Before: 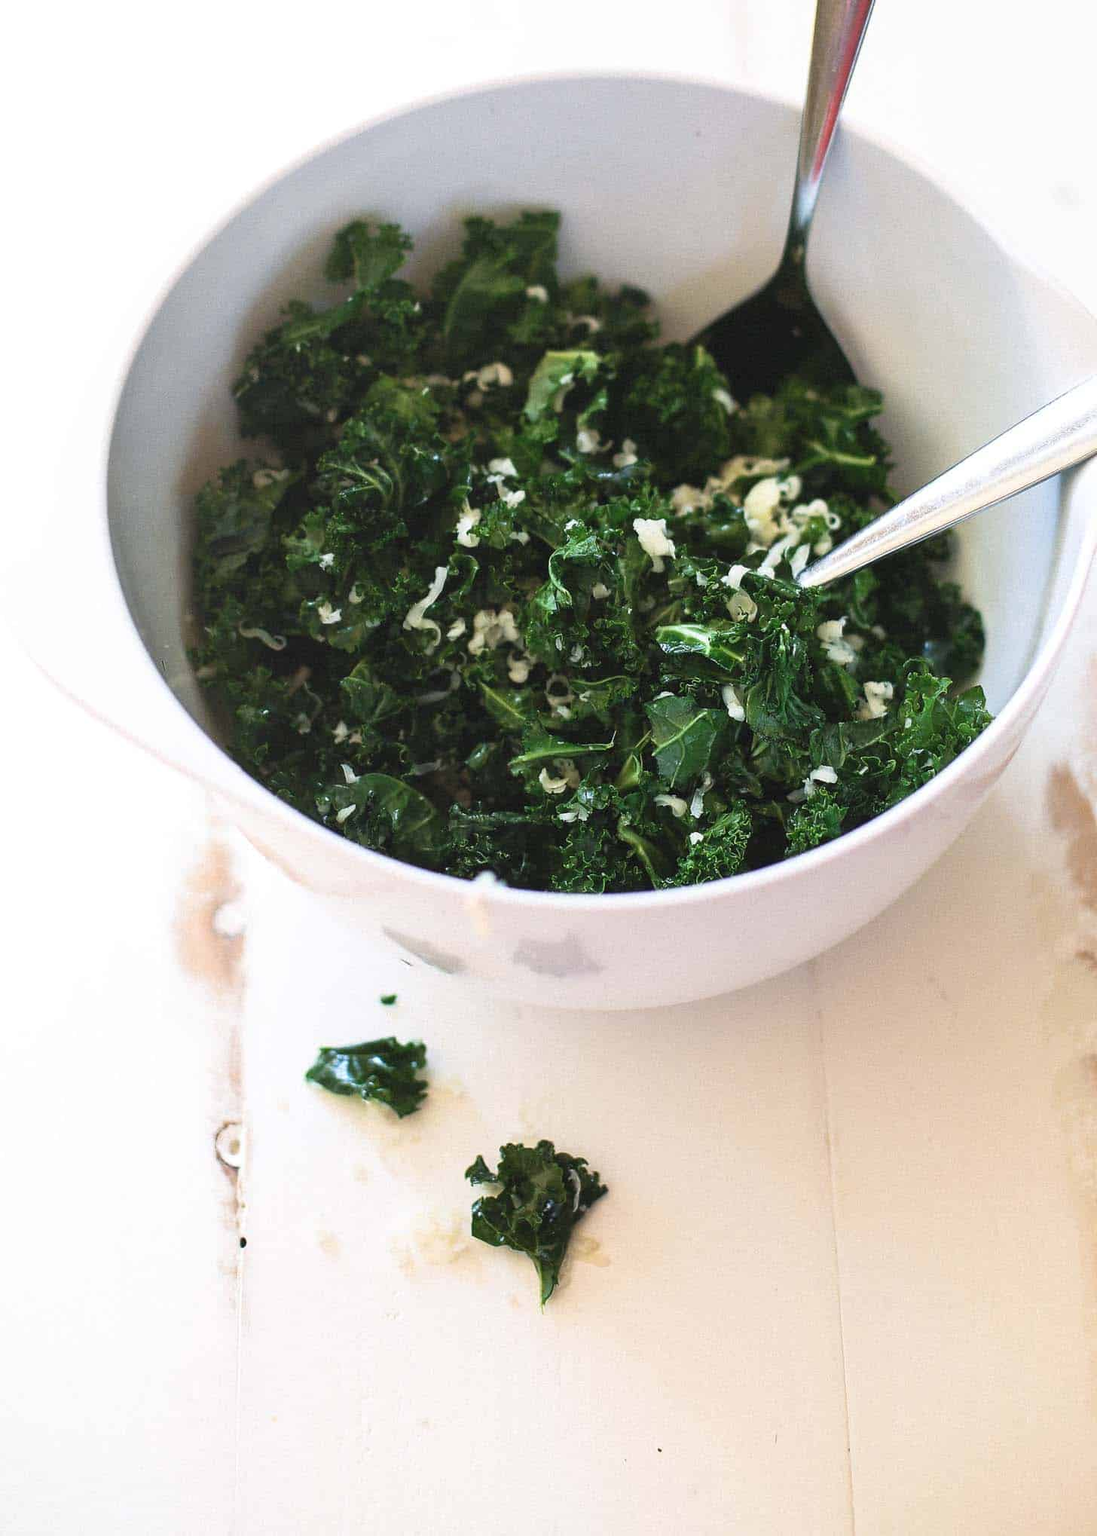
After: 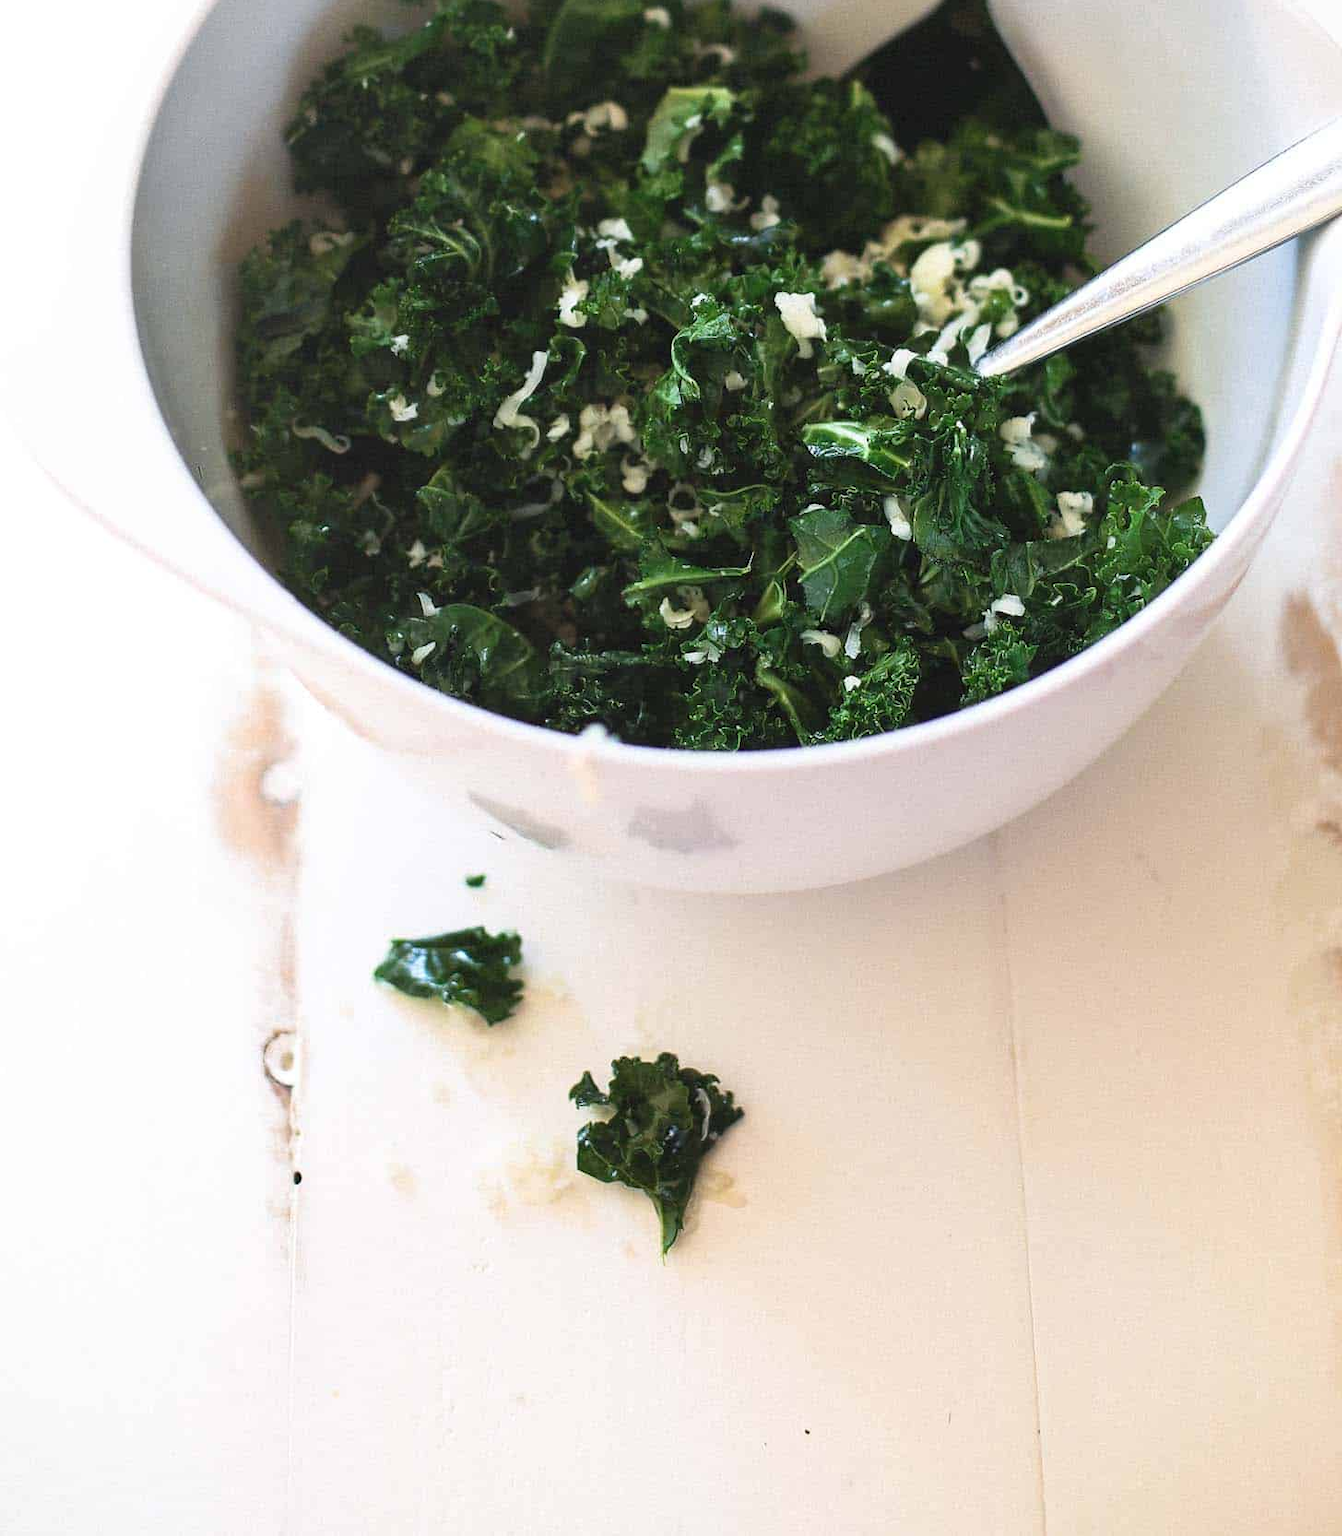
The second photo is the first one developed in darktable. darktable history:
crop and rotate: top 18.231%
